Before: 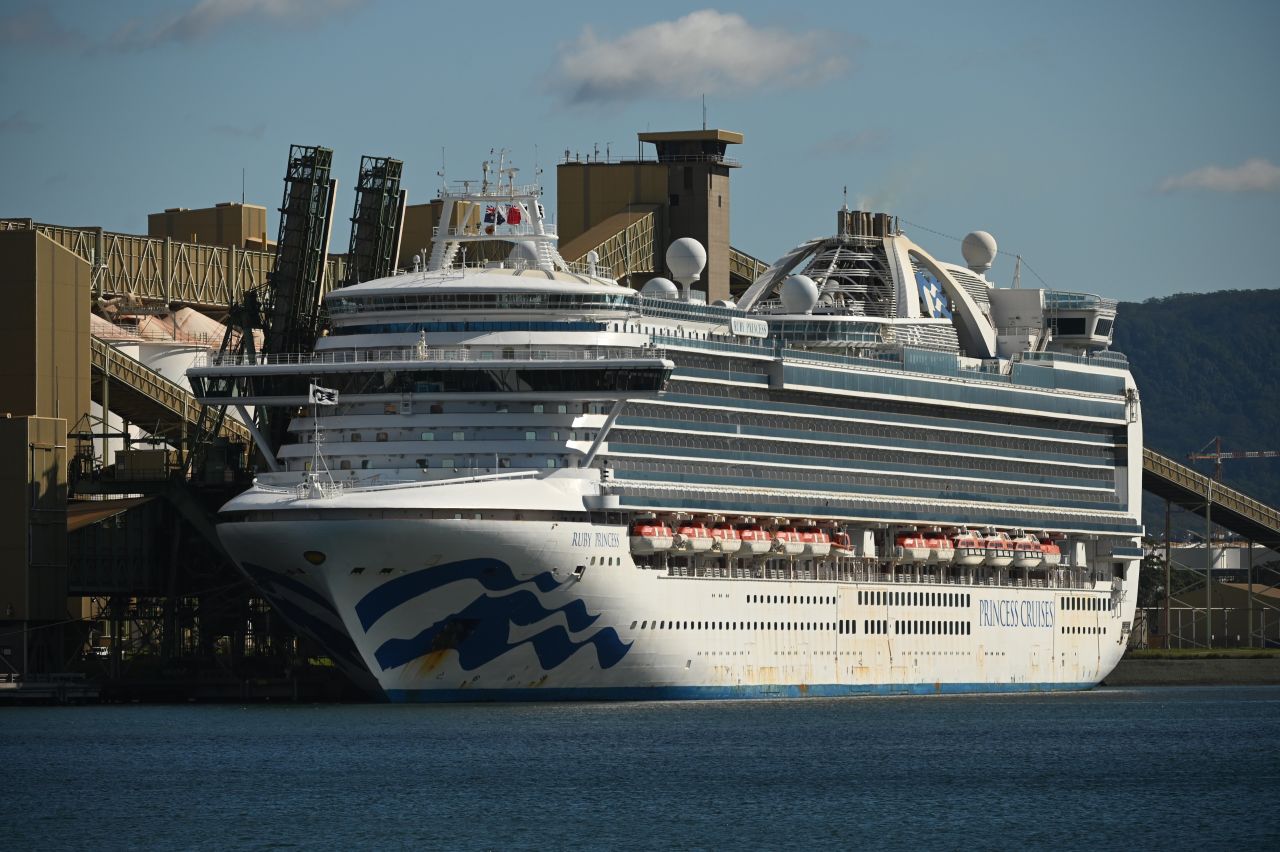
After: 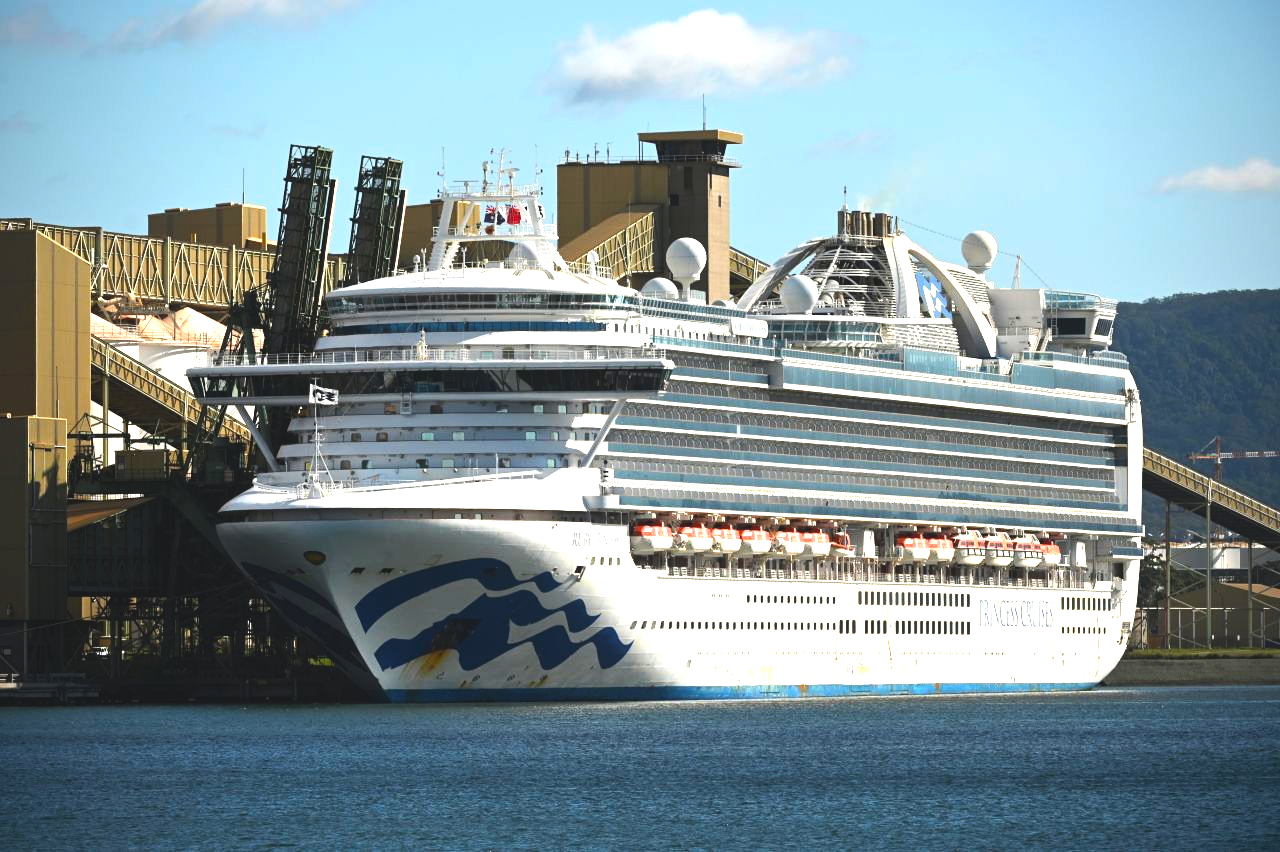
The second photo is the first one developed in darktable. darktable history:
tone equalizer: -8 EV -0.75 EV, -7 EV -0.7 EV, -6 EV -0.6 EV, -5 EV -0.4 EV, -3 EV 0.4 EV, -2 EV 0.6 EV, -1 EV 0.7 EV, +0 EV 0.75 EV, edges refinement/feathering 500, mask exposure compensation -1.57 EV, preserve details no
contrast brightness saturation: contrast -0.1, brightness 0.05, saturation 0.08
exposure: black level correction 0, exposure 1 EV, compensate exposure bias true, compensate highlight preservation false
color balance: output saturation 110%
